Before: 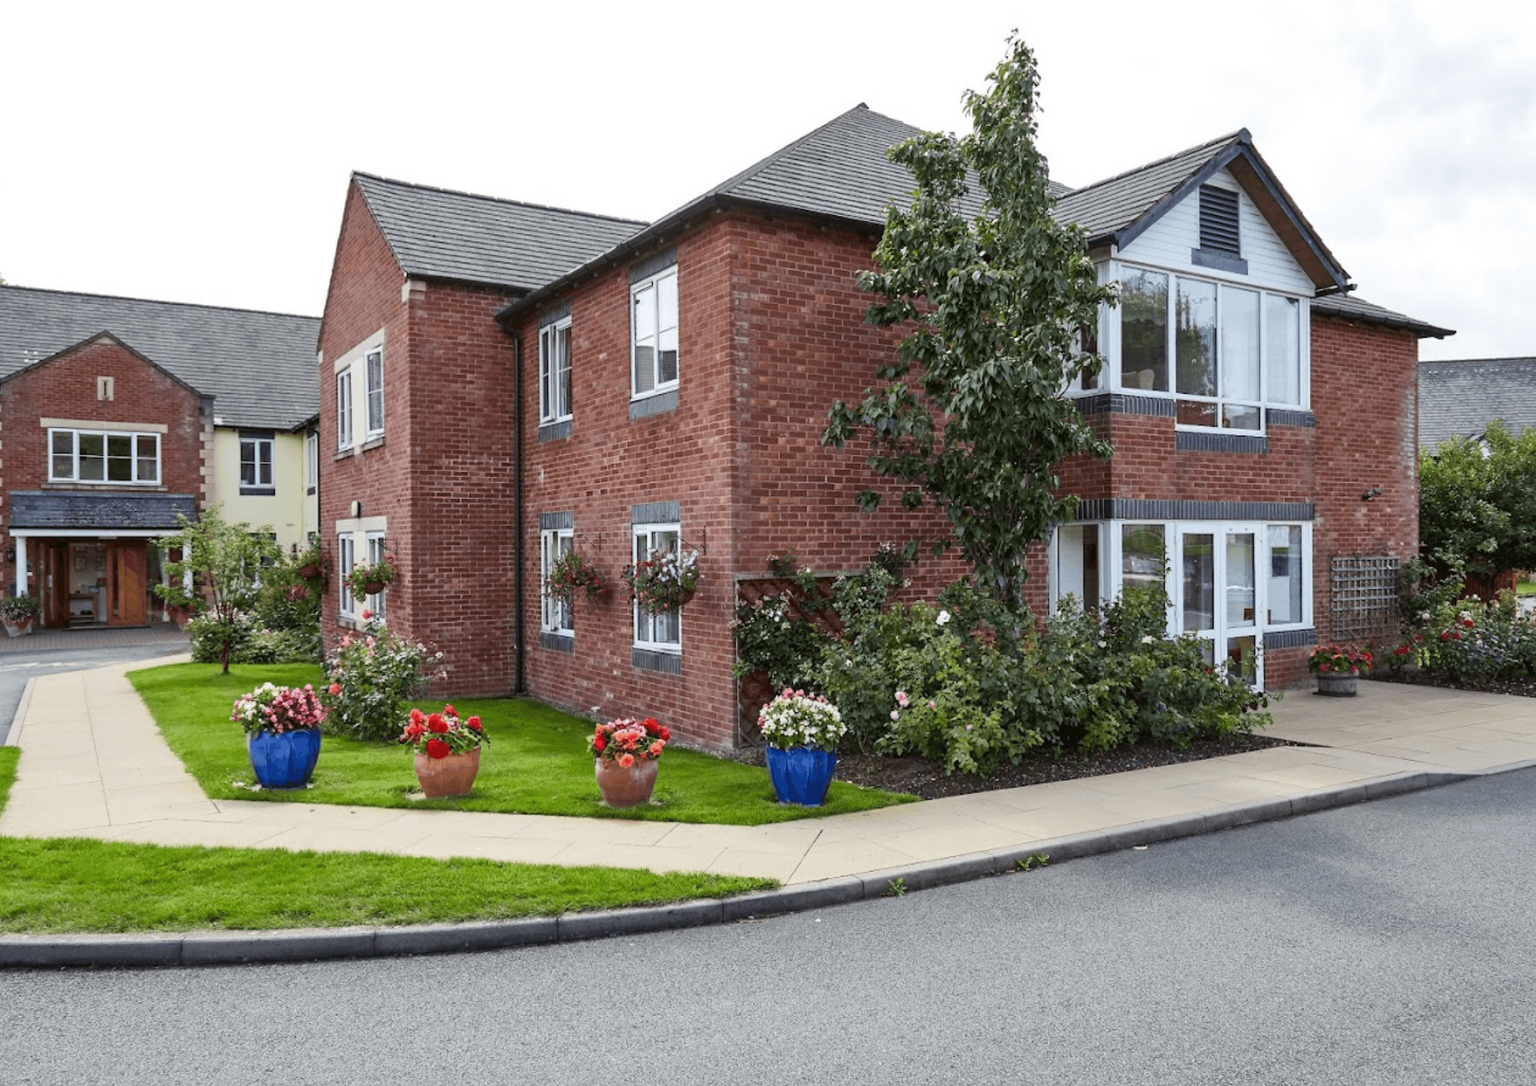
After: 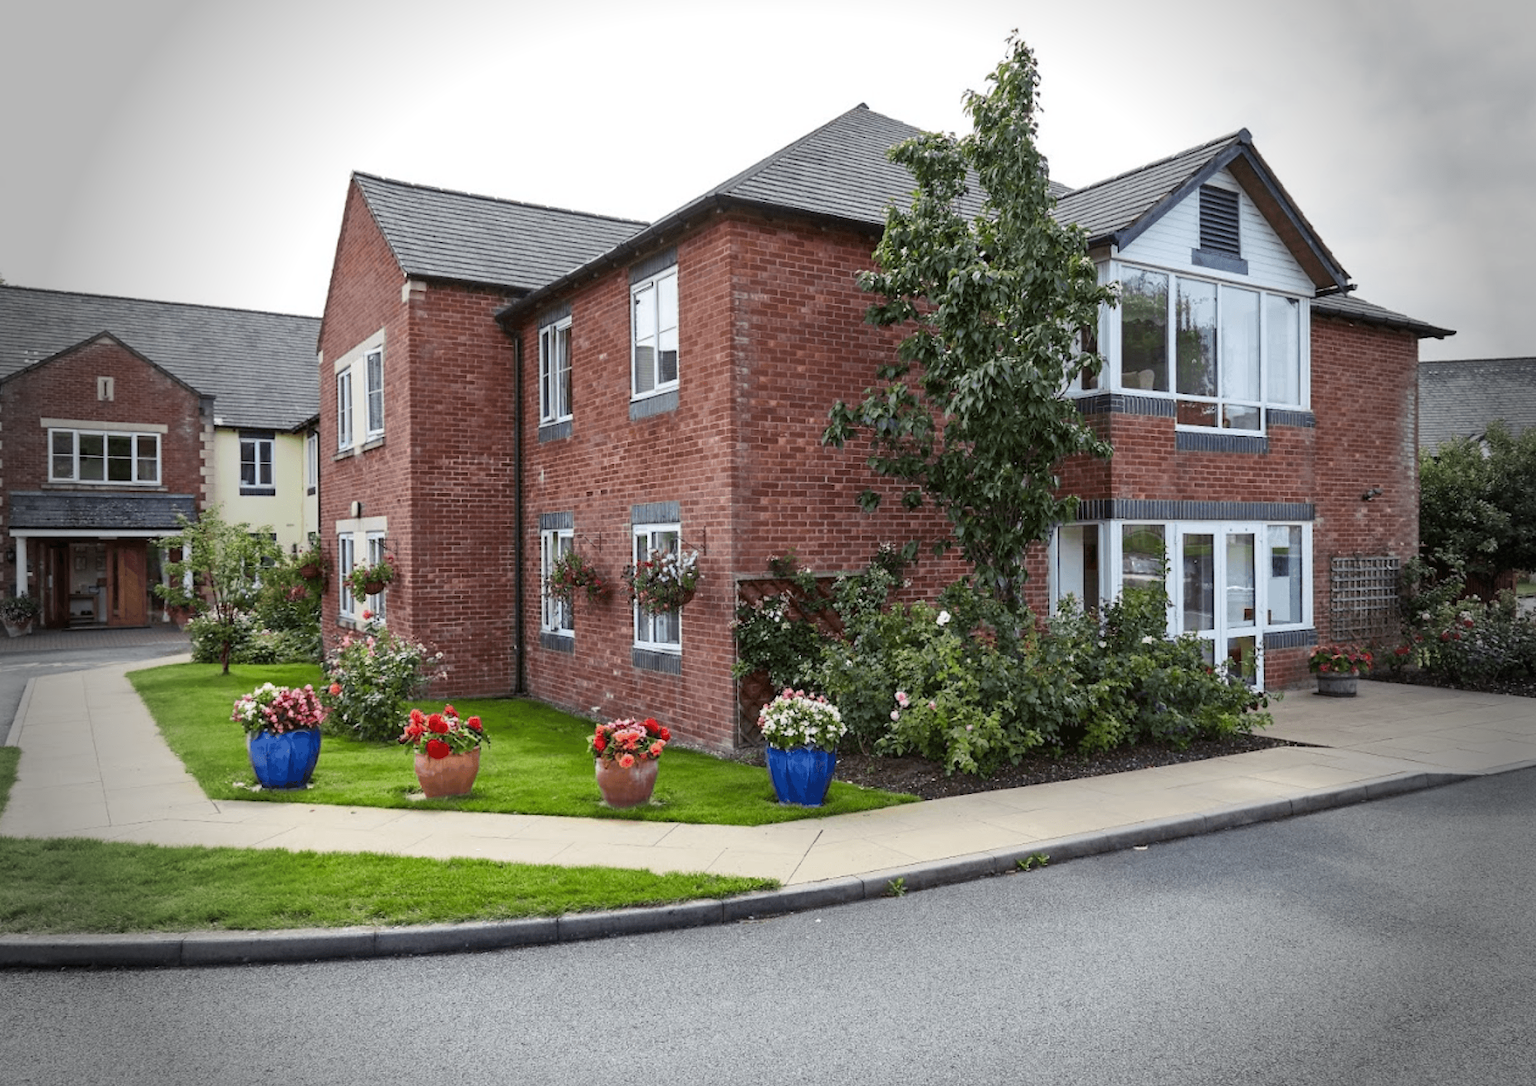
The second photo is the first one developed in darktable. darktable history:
vignetting: fall-off start 68.82%, fall-off radius 29.85%, brightness -0.528, saturation -0.513, width/height ratio 0.994, shape 0.859, unbound false
